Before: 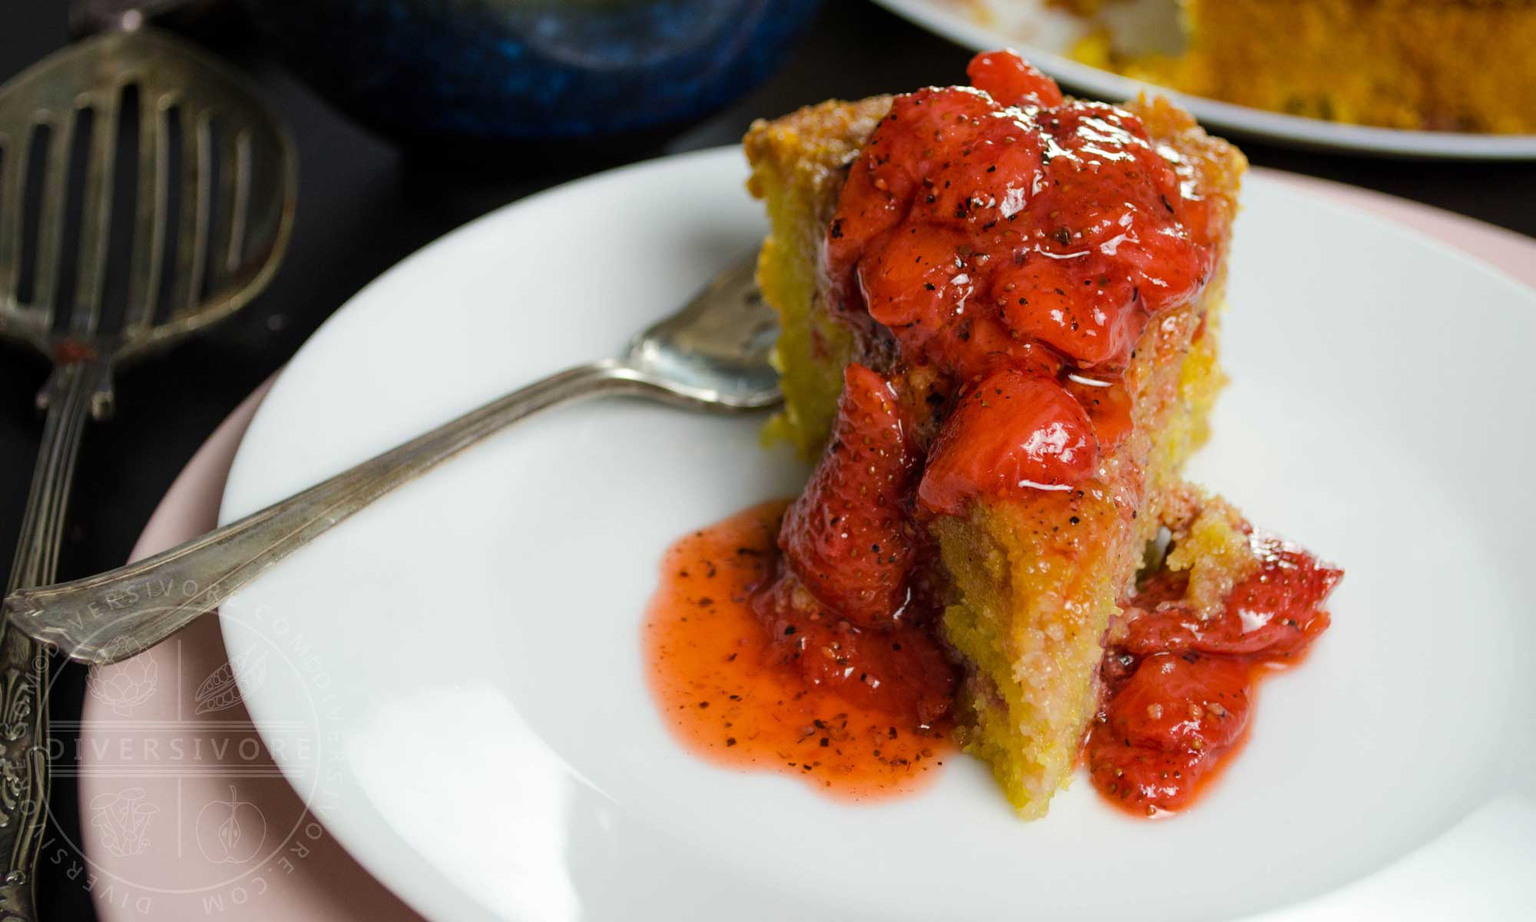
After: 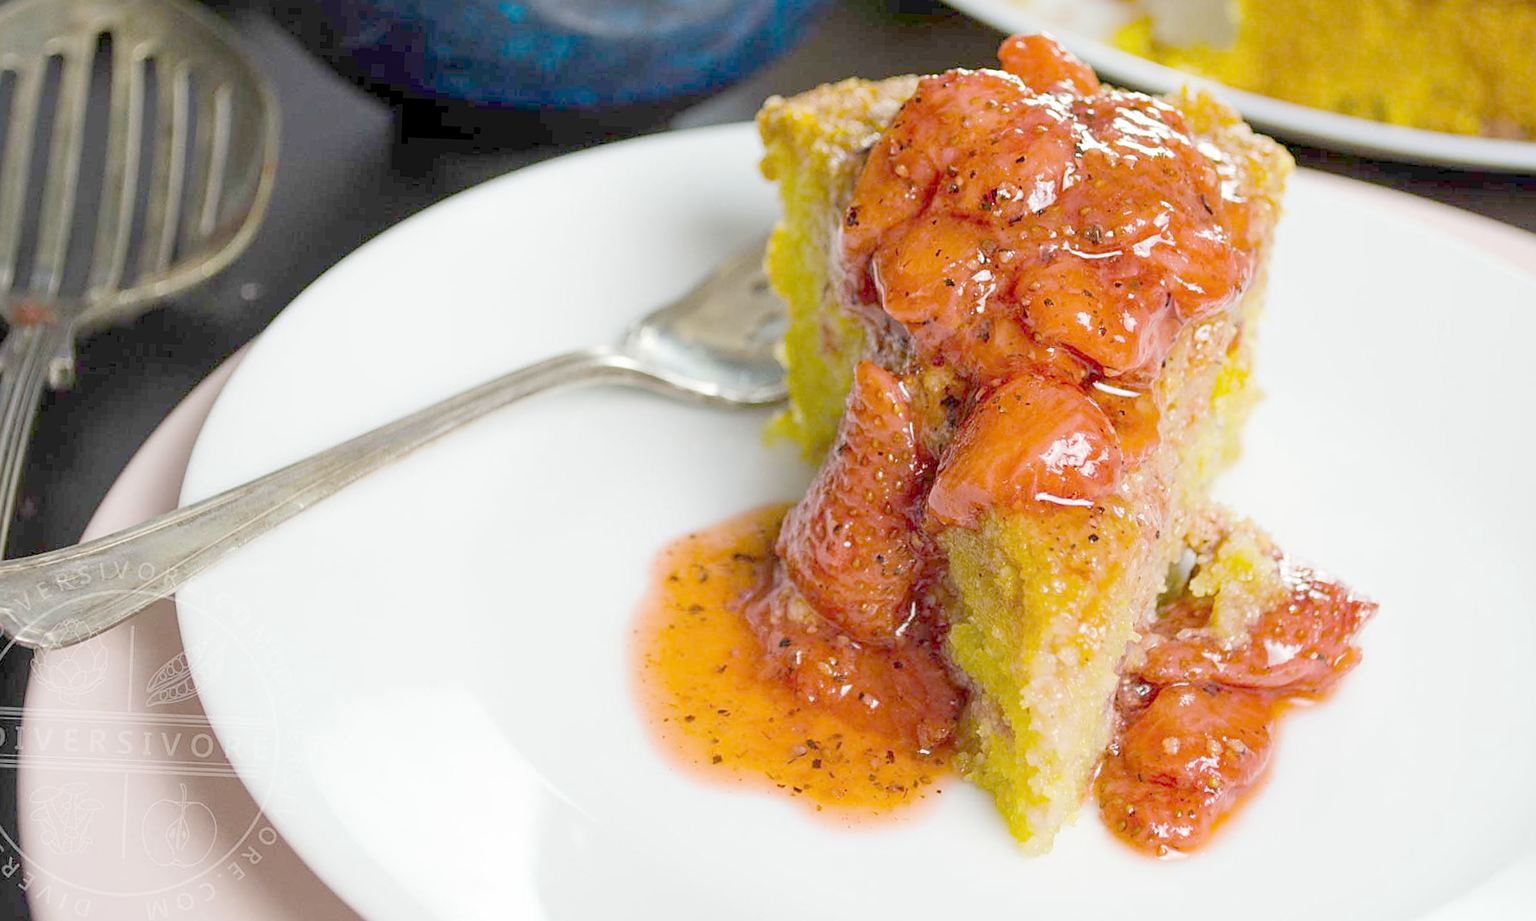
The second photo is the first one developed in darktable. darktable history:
sharpen: on, module defaults
crop and rotate: angle -2.38°
